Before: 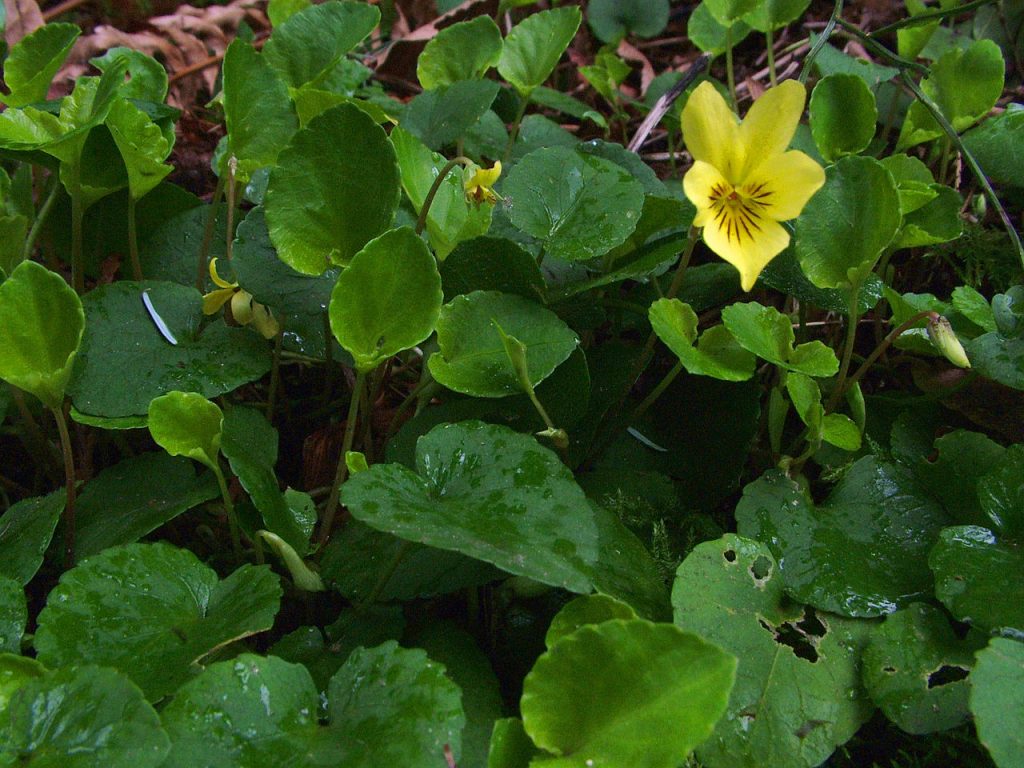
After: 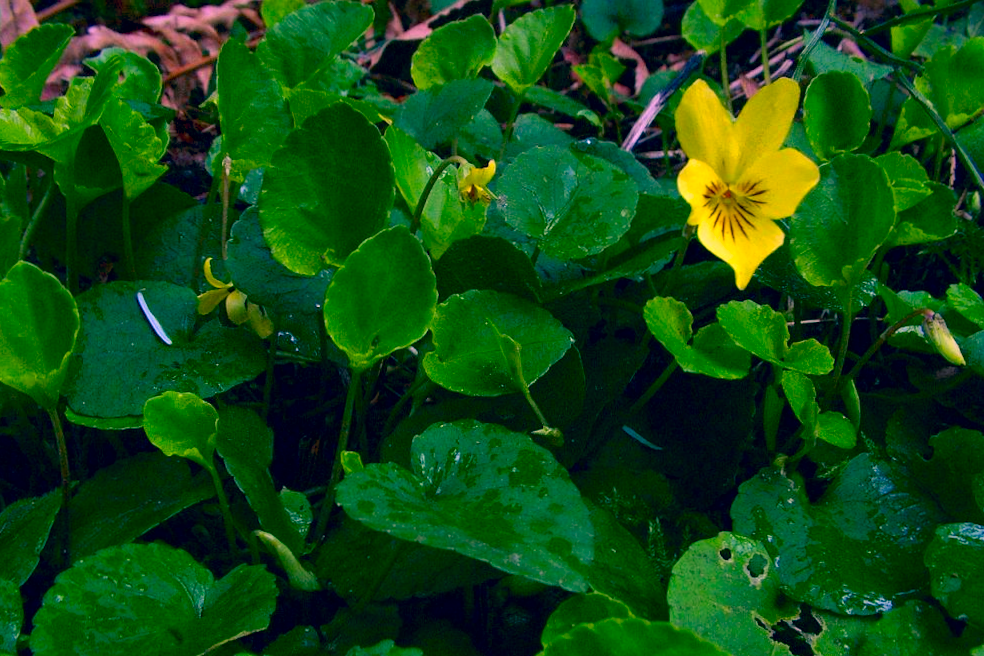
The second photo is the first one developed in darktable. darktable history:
color correction: highlights a* 17.03, highlights b* 0.205, shadows a* -15.38, shadows b* -14.56, saturation 1.5
exposure: black level correction 0.01, exposure 0.011 EV, compensate highlight preservation false
crop and rotate: angle 0.2°, left 0.275%, right 3.127%, bottom 14.18%
